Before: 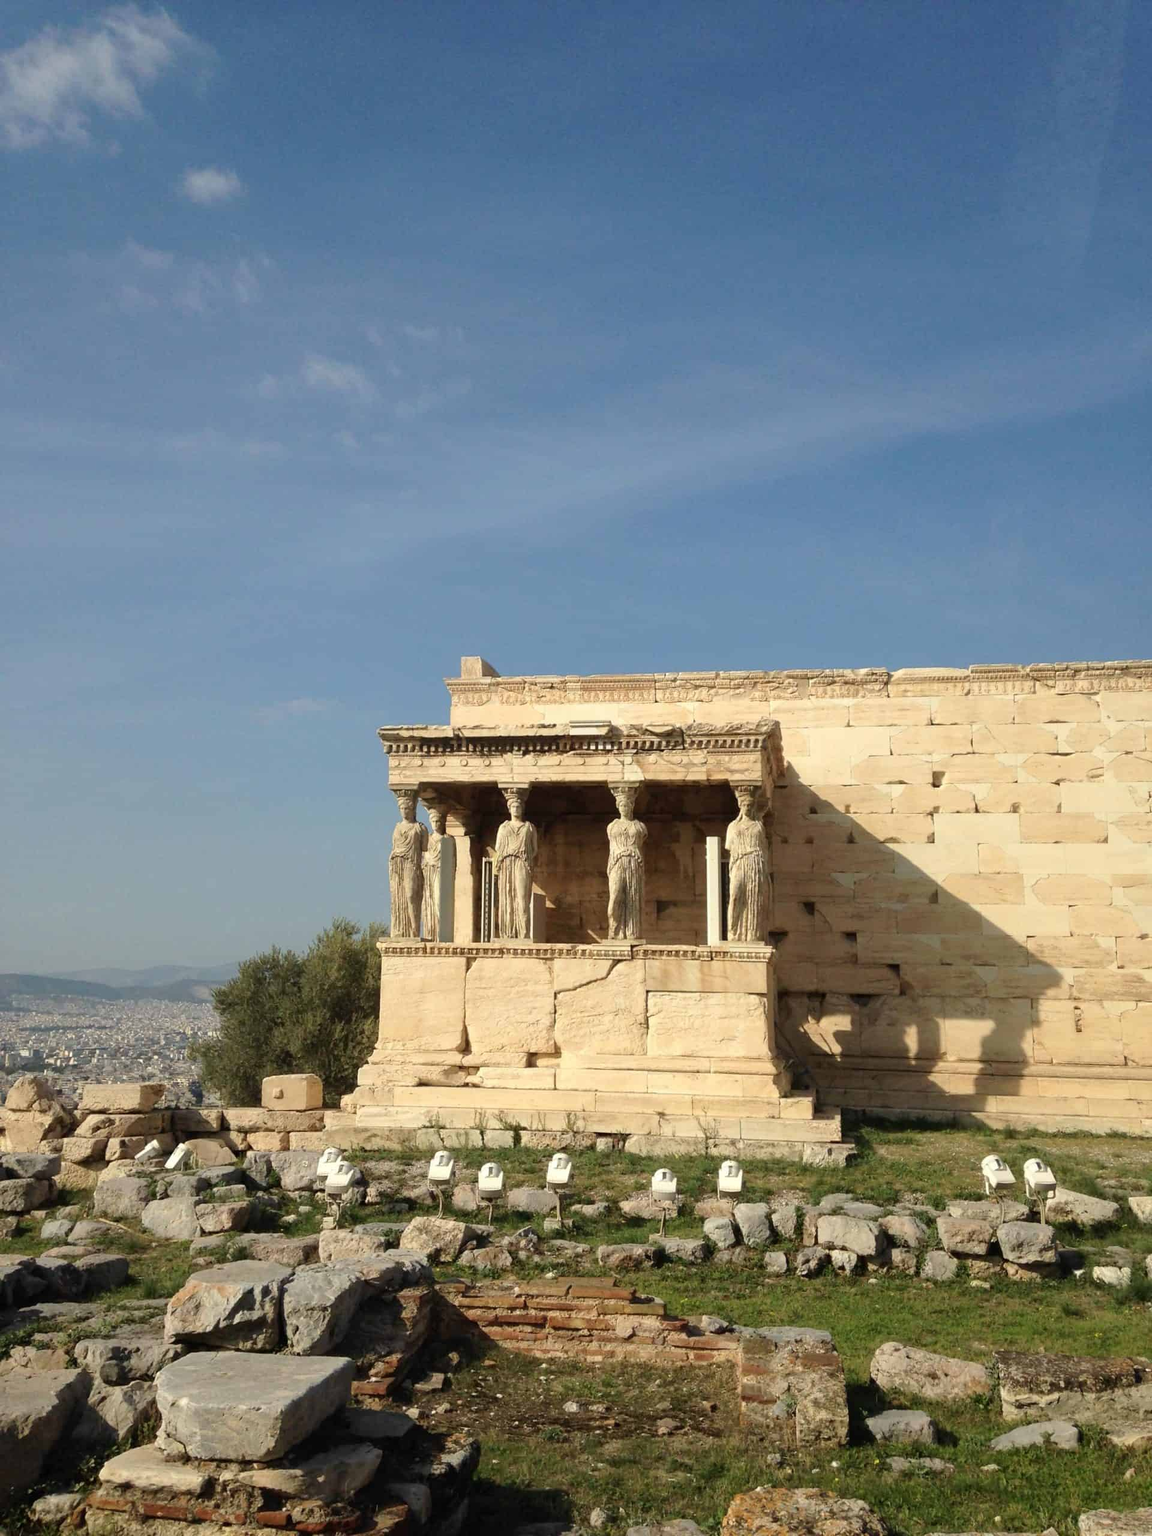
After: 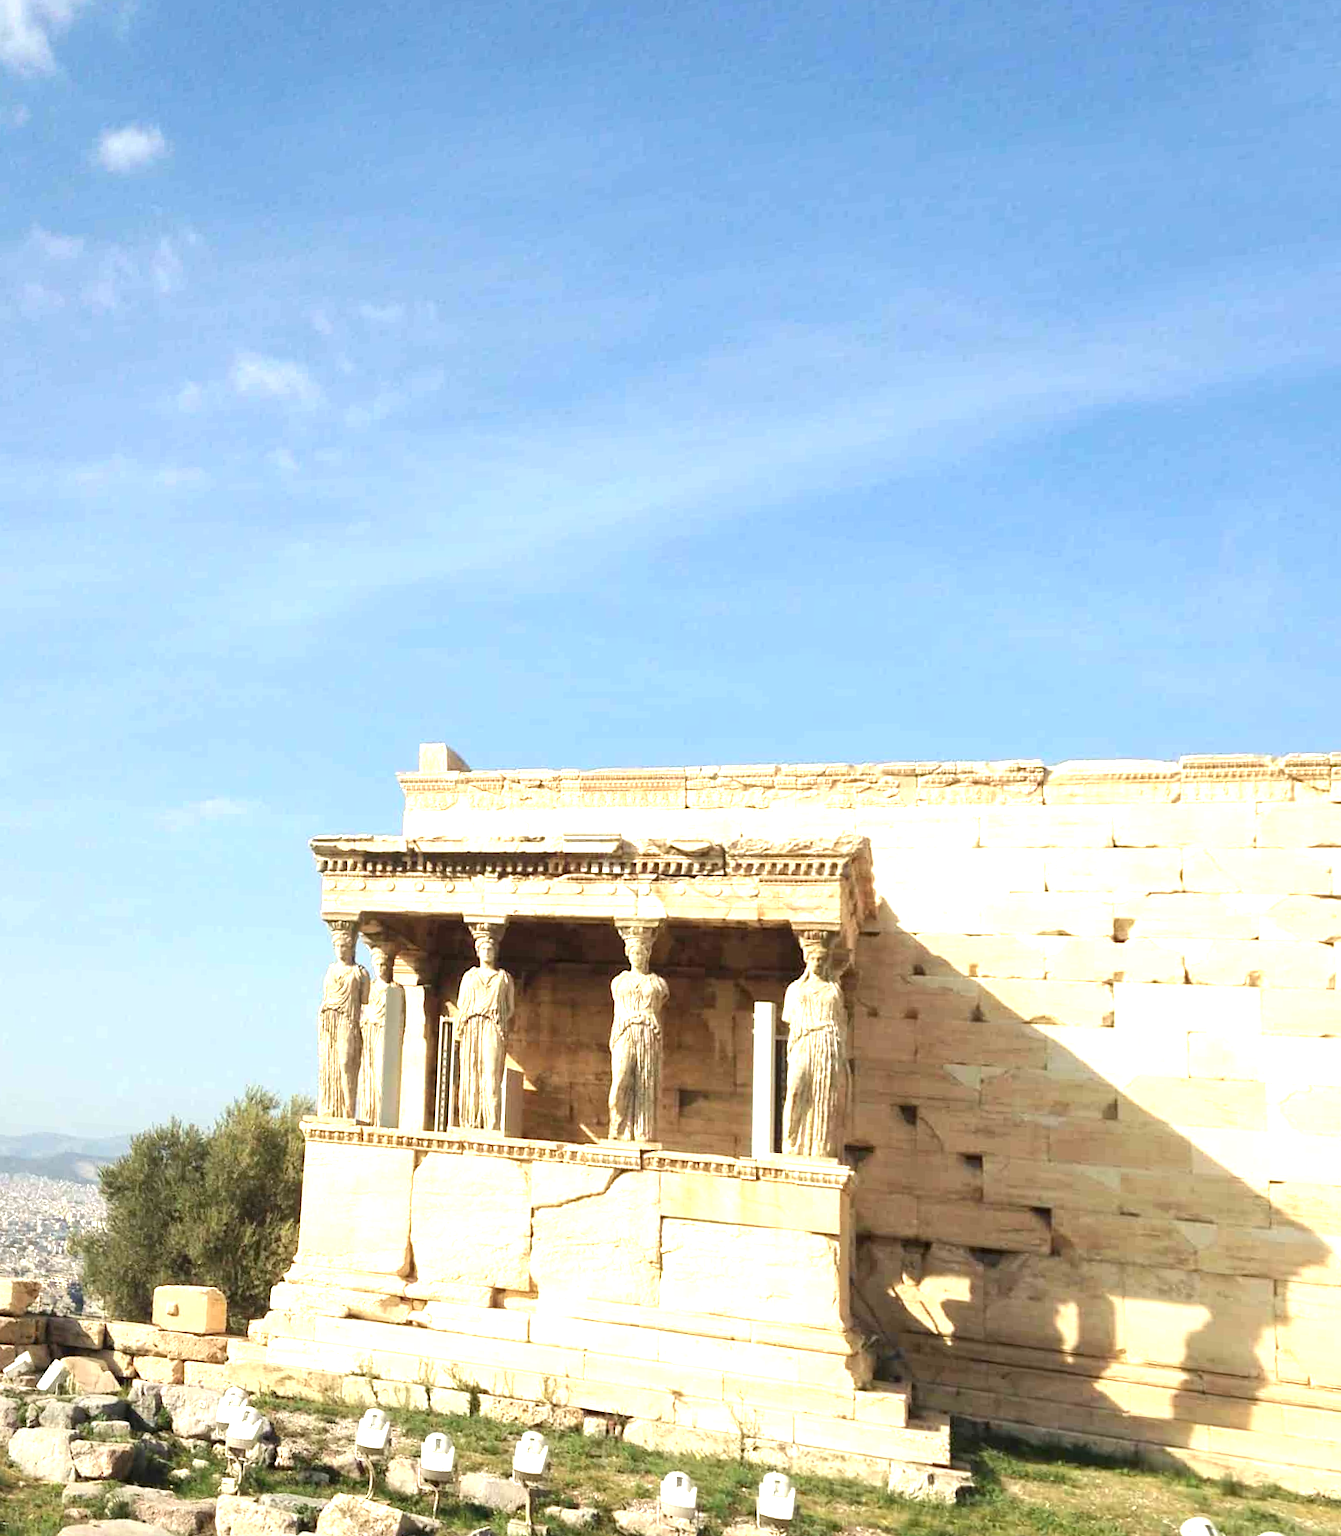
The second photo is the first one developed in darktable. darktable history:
rotate and perspective: rotation 1.69°, lens shift (vertical) -0.023, lens shift (horizontal) -0.291, crop left 0.025, crop right 0.988, crop top 0.092, crop bottom 0.842
tone equalizer: on, module defaults
crop and rotate: left 7.196%, top 4.574%, right 10.605%, bottom 13.178%
exposure: black level correction 0, exposure 1.35 EV, compensate exposure bias true, compensate highlight preservation false
